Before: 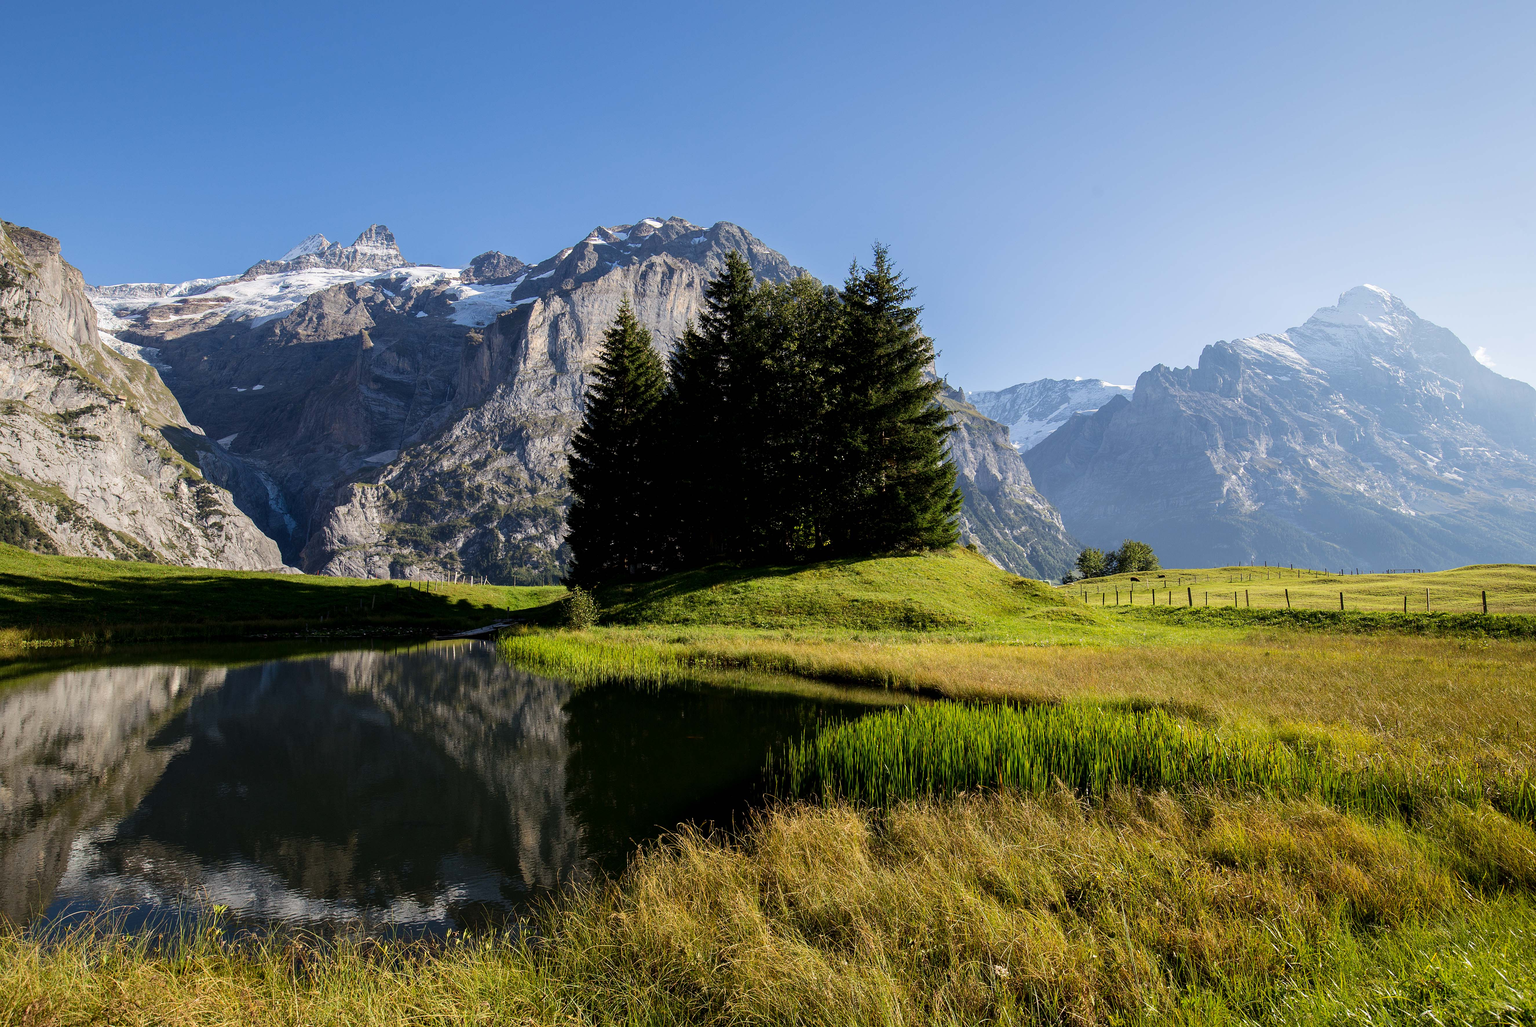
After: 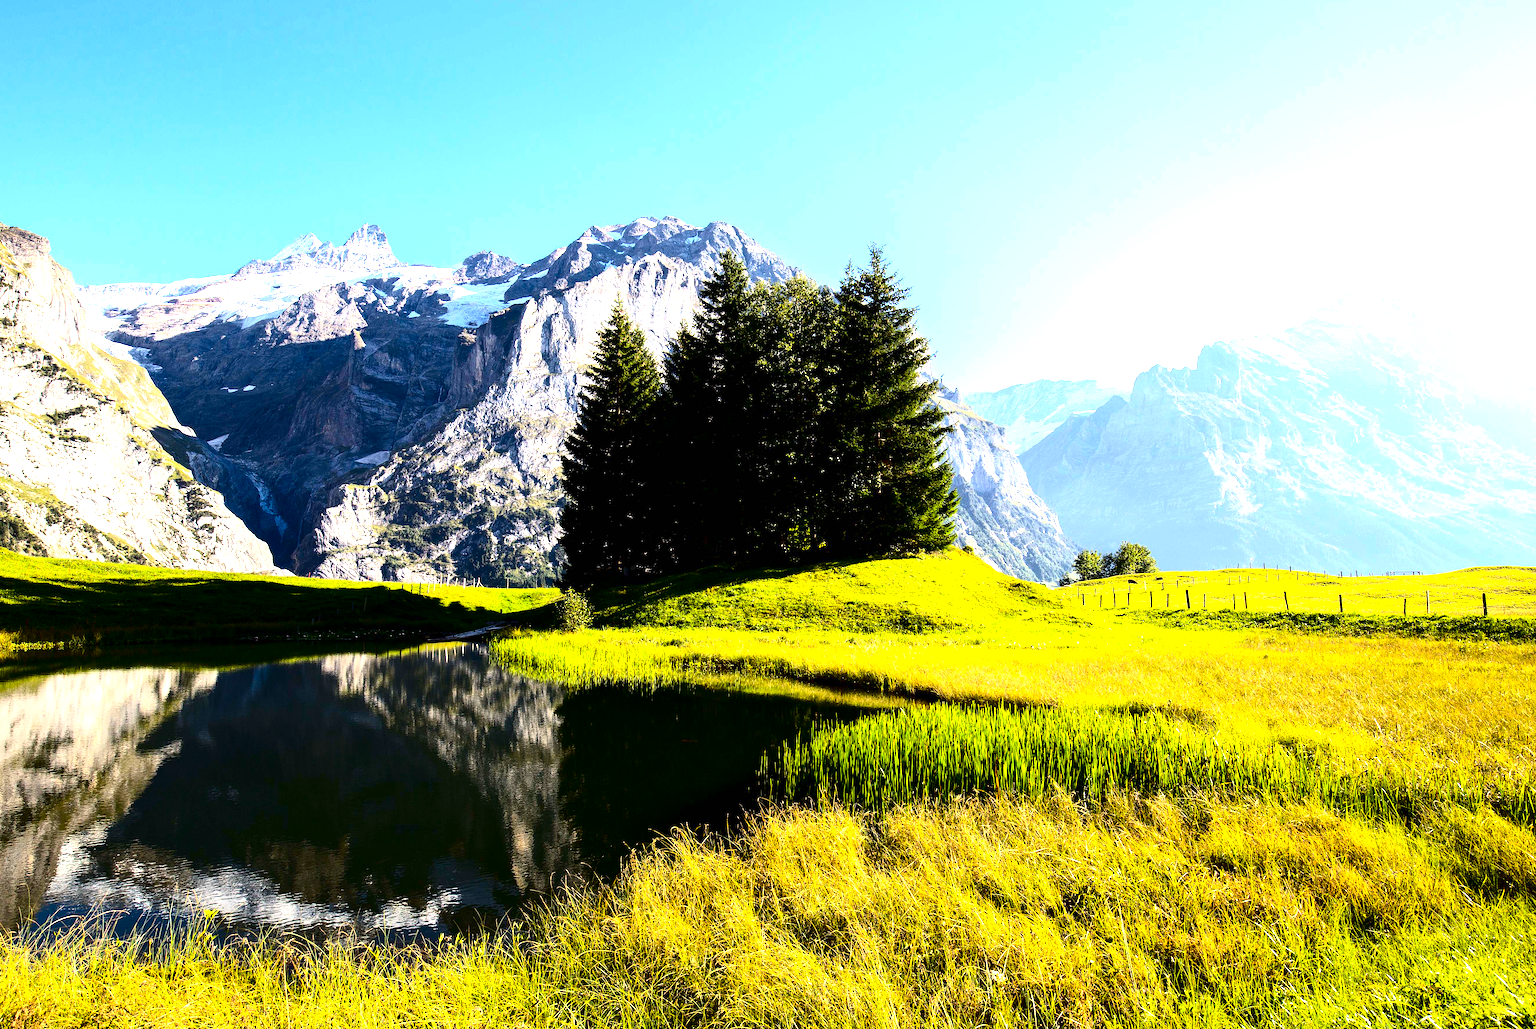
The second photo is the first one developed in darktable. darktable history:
contrast brightness saturation: contrast 0.315, brightness -0.083, saturation 0.166
color balance rgb: linear chroma grading › global chroma 9.133%, perceptual saturation grading › global saturation 19.473%, perceptual brilliance grading › global brilliance 29.611%, global vibrance 9.922%
color correction: highlights b* -0.038, saturation 0.791
exposure: black level correction 0, exposure 0.701 EV, compensate highlight preservation false
crop and rotate: left 0.74%, top 0.273%, bottom 0.276%
